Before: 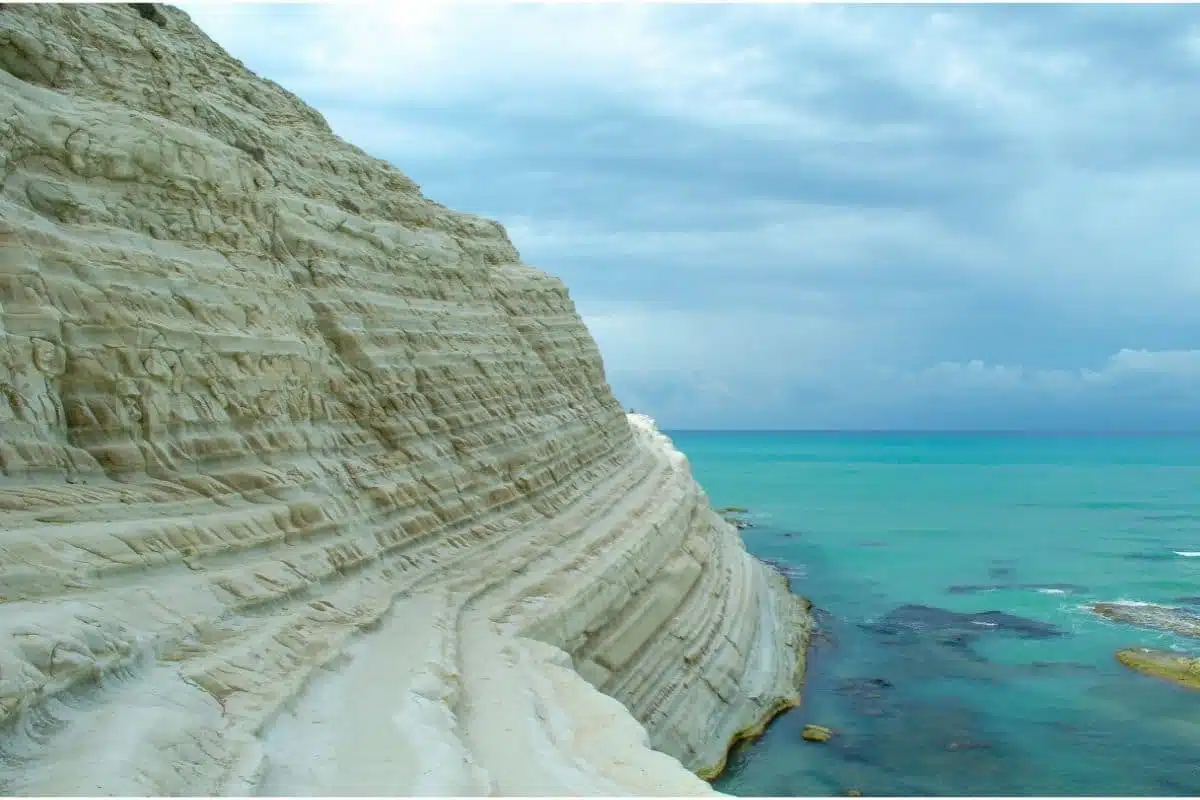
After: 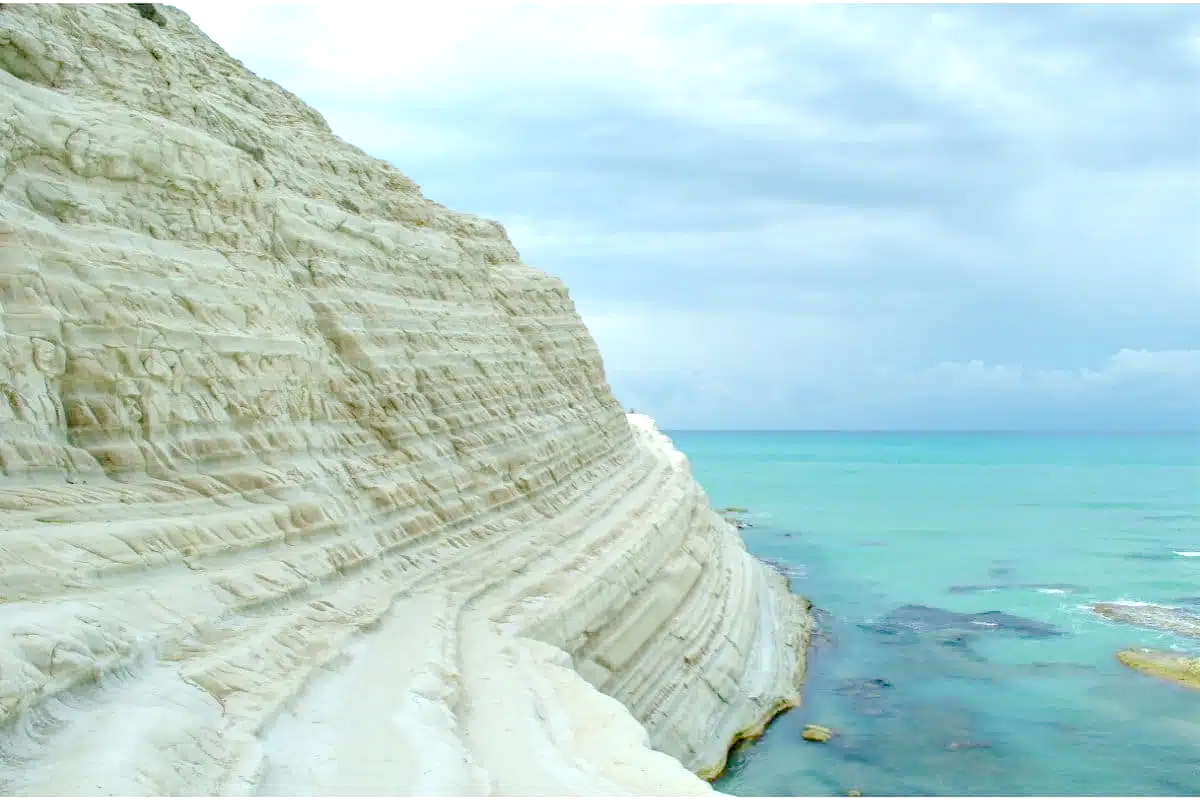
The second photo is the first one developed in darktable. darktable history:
base curve: curves: ch0 [(0, 0) (0.158, 0.273) (0.879, 0.895) (1, 1)], fusion 1, preserve colors none
